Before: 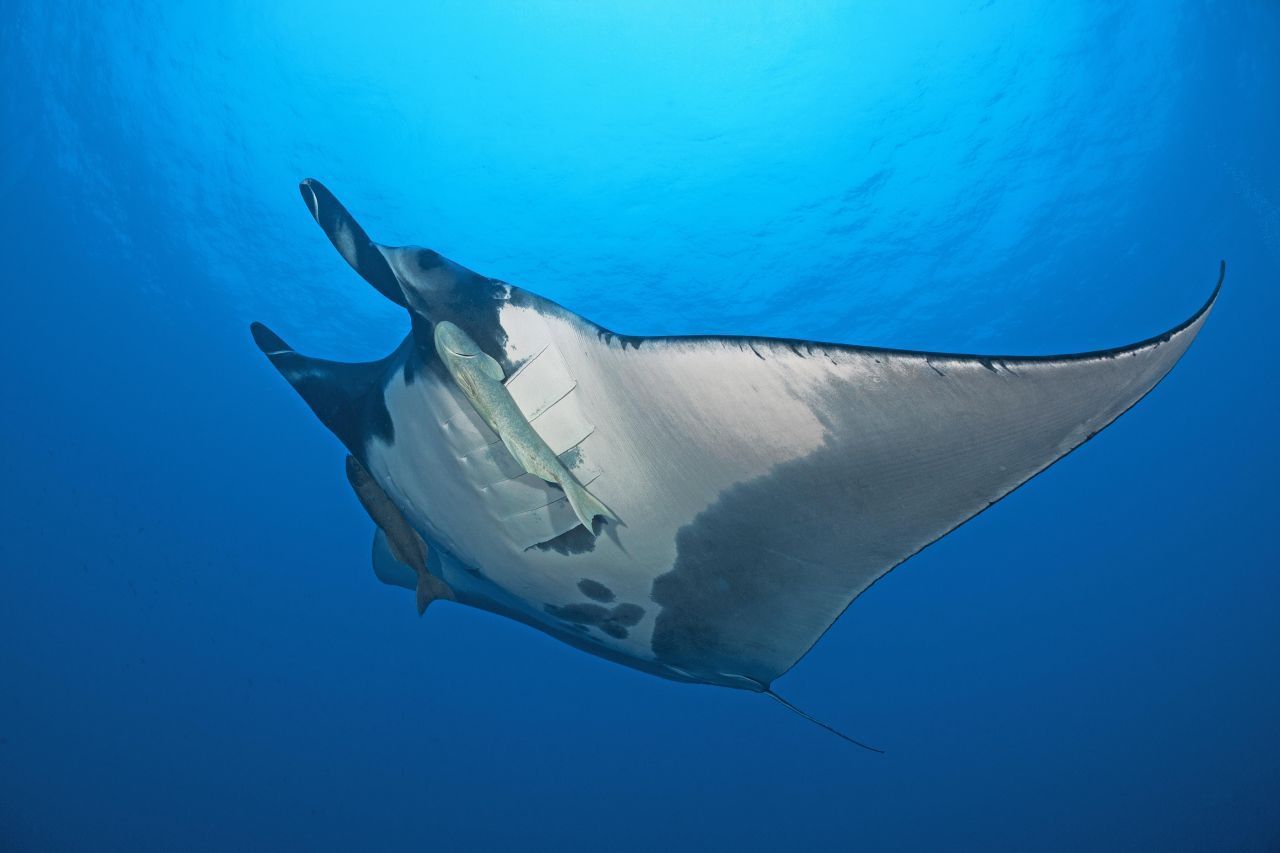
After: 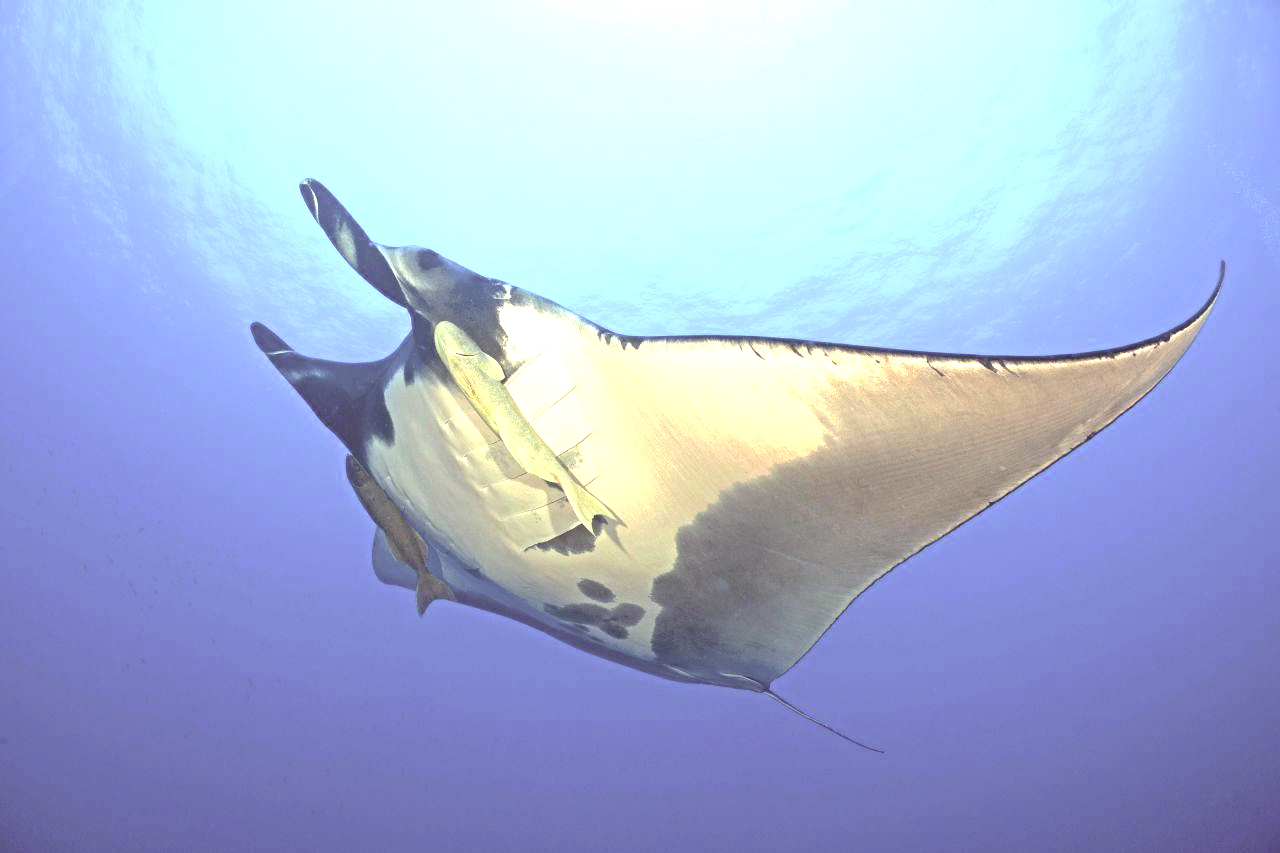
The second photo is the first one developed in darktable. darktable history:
exposure: black level correction 0.001, exposure 1.735 EV, compensate highlight preservation false
color correction: highlights a* 10.12, highlights b* 39.04, shadows a* 14.62, shadows b* 3.37
